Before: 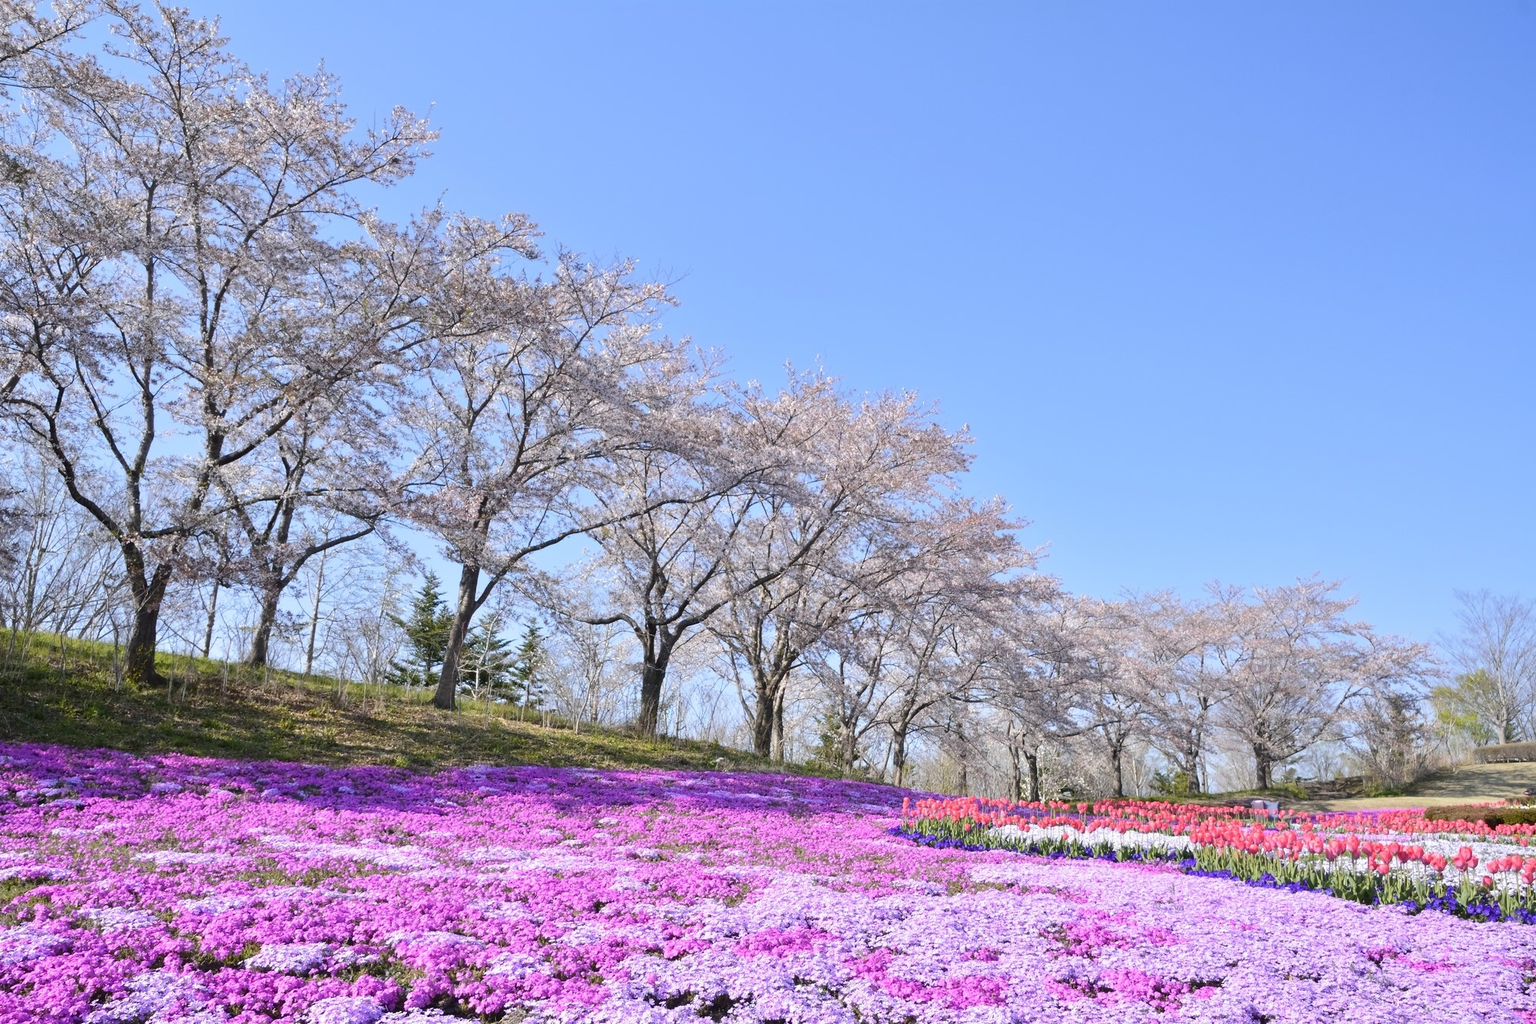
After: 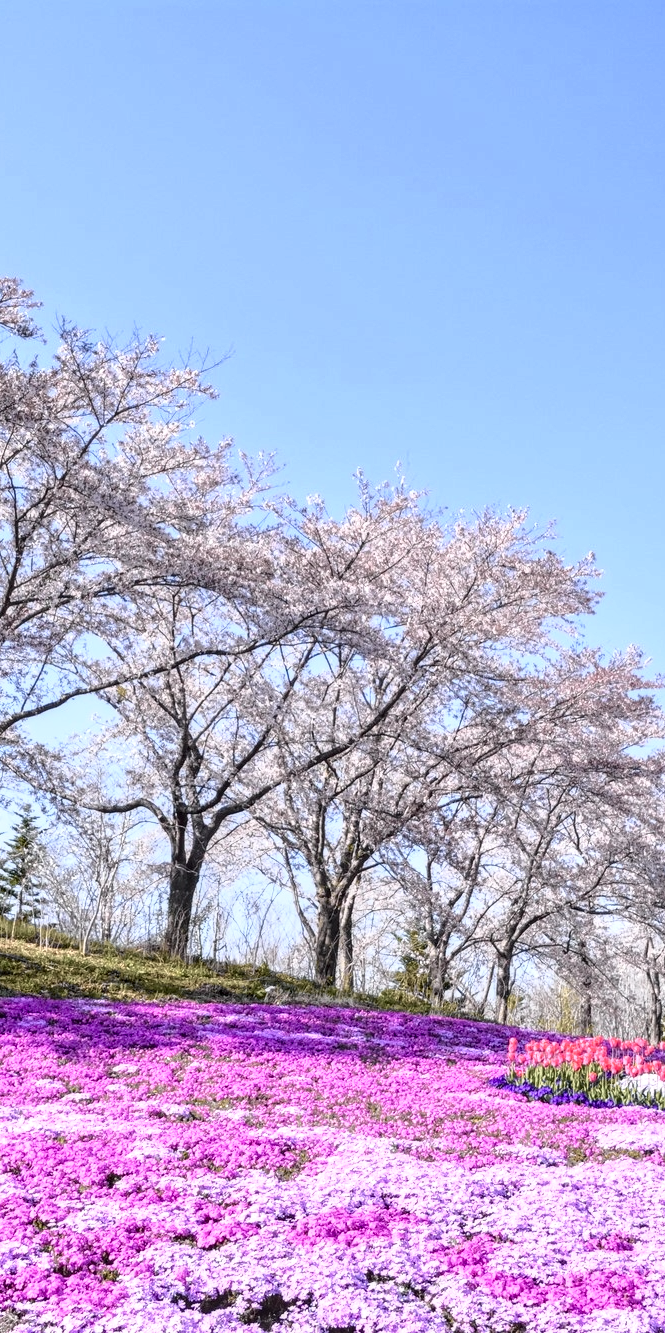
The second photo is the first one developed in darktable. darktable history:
tone equalizer: on, module defaults
local contrast: highlights 61%, detail 143%, midtone range 0.428
crop: left 33.36%, right 33.36%
tone curve: curves: ch0 [(0, 0) (0.105, 0.068) (0.195, 0.162) (0.283, 0.283) (0.384, 0.404) (0.485, 0.531) (0.638, 0.681) (0.795, 0.879) (1, 0.977)]; ch1 [(0, 0) (0.161, 0.092) (0.35, 0.33) (0.379, 0.401) (0.456, 0.469) (0.498, 0.503) (0.531, 0.537) (0.596, 0.621) (0.635, 0.671) (1, 1)]; ch2 [(0, 0) (0.371, 0.362) (0.437, 0.437) (0.483, 0.484) (0.53, 0.515) (0.56, 0.58) (0.622, 0.606) (1, 1)], color space Lab, independent channels, preserve colors none
